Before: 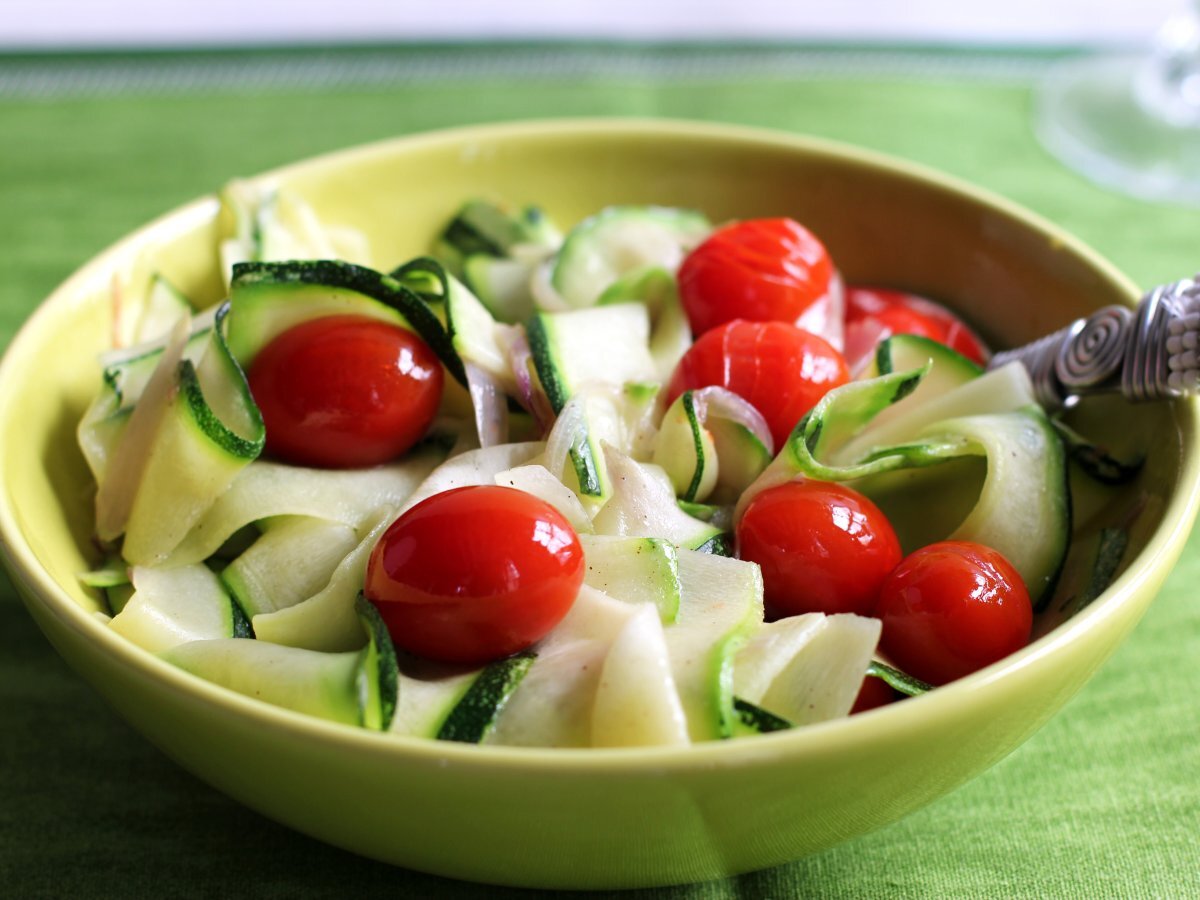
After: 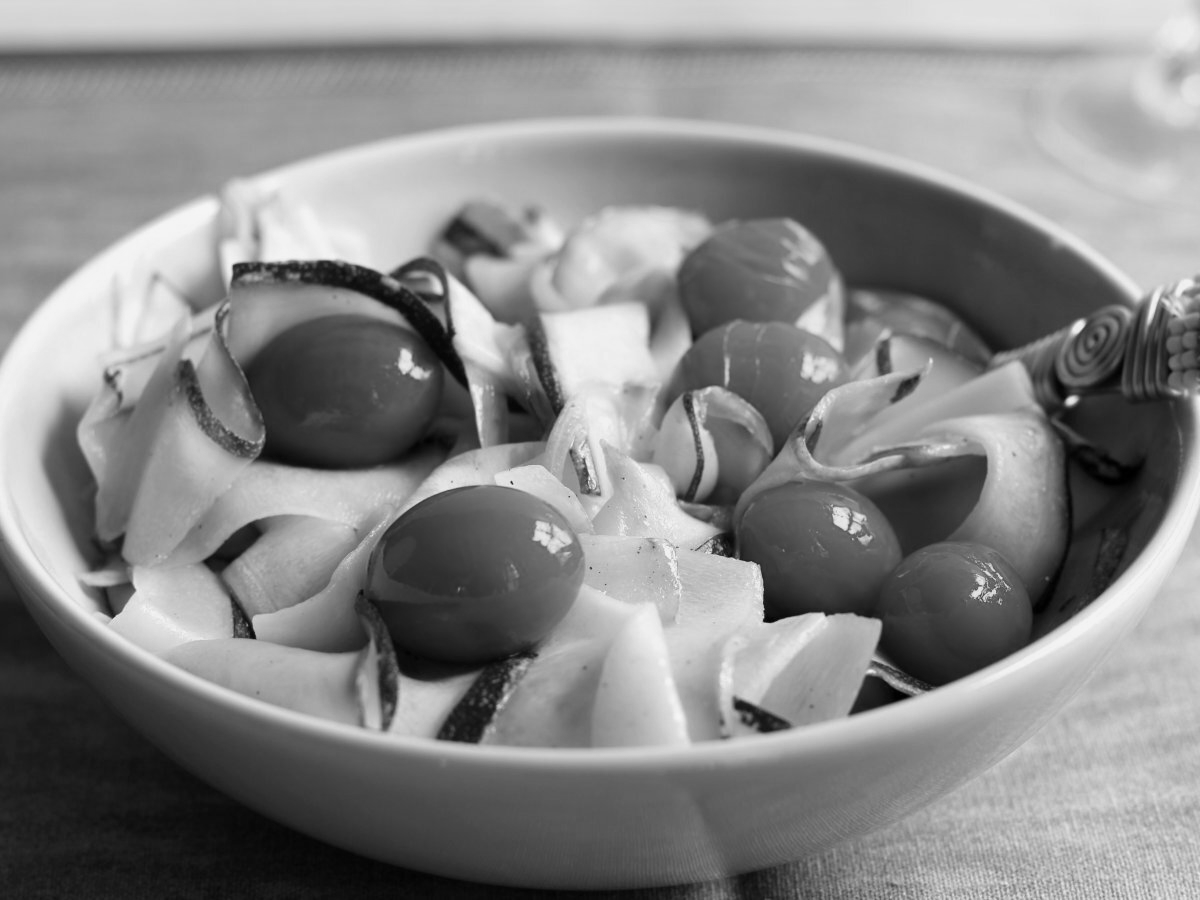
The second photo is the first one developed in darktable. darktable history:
tone equalizer: on, module defaults
monochrome: a -74.22, b 78.2
